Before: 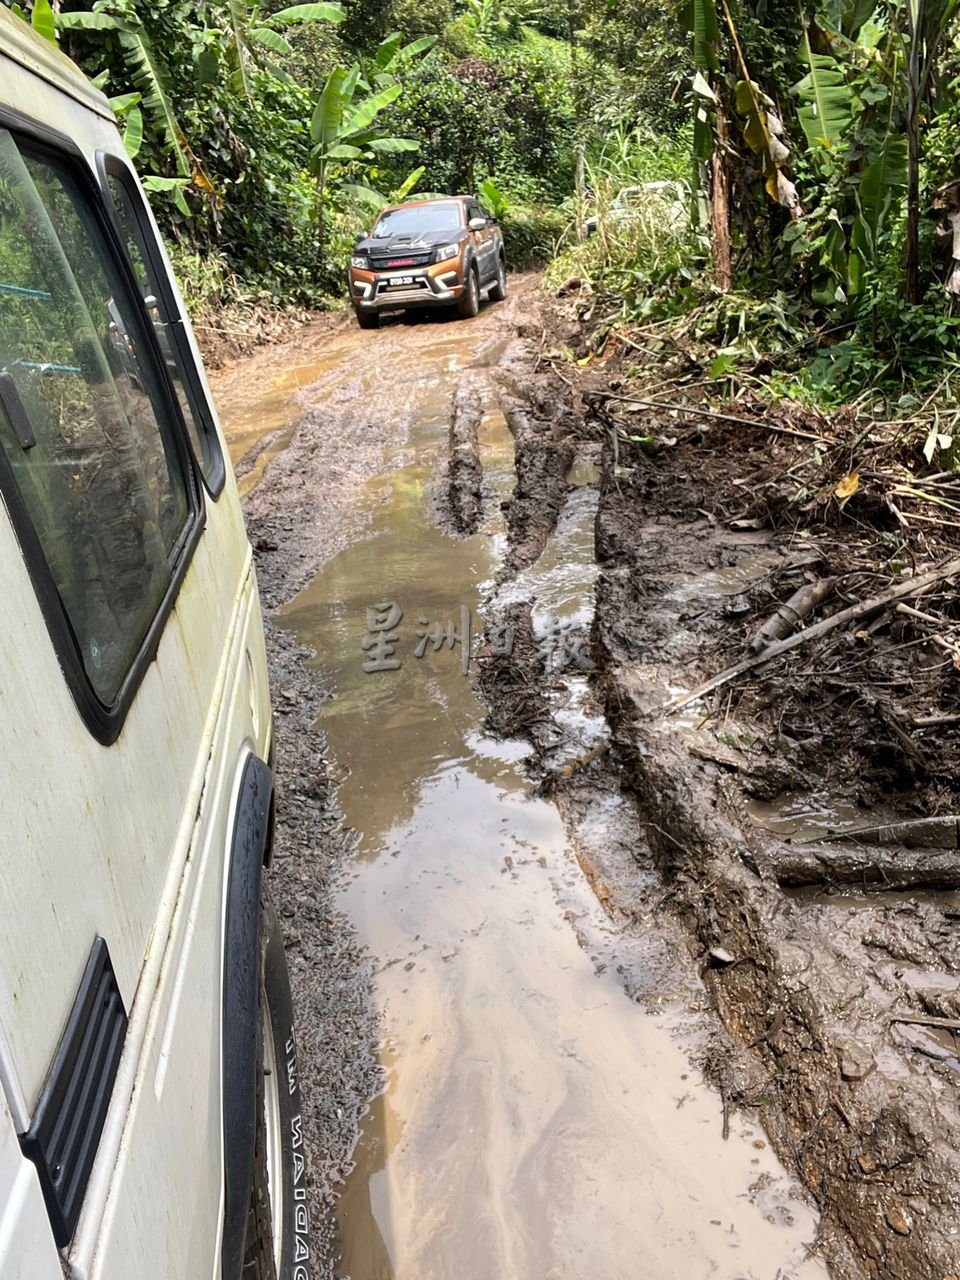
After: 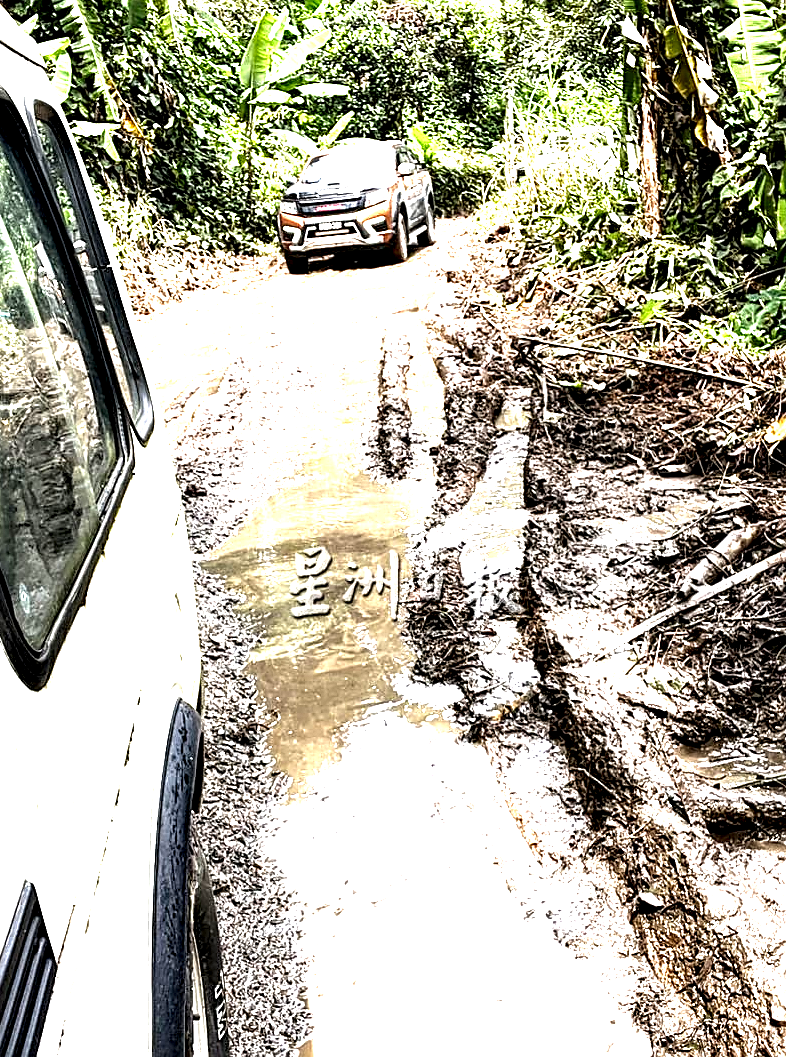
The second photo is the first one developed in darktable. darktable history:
exposure: black level correction 0, exposure 2.087 EV, compensate highlight preservation false
local contrast: shadows 190%, detail 227%
crop and rotate: left 7.485%, top 4.367%, right 10.633%, bottom 13.029%
sharpen: on, module defaults
